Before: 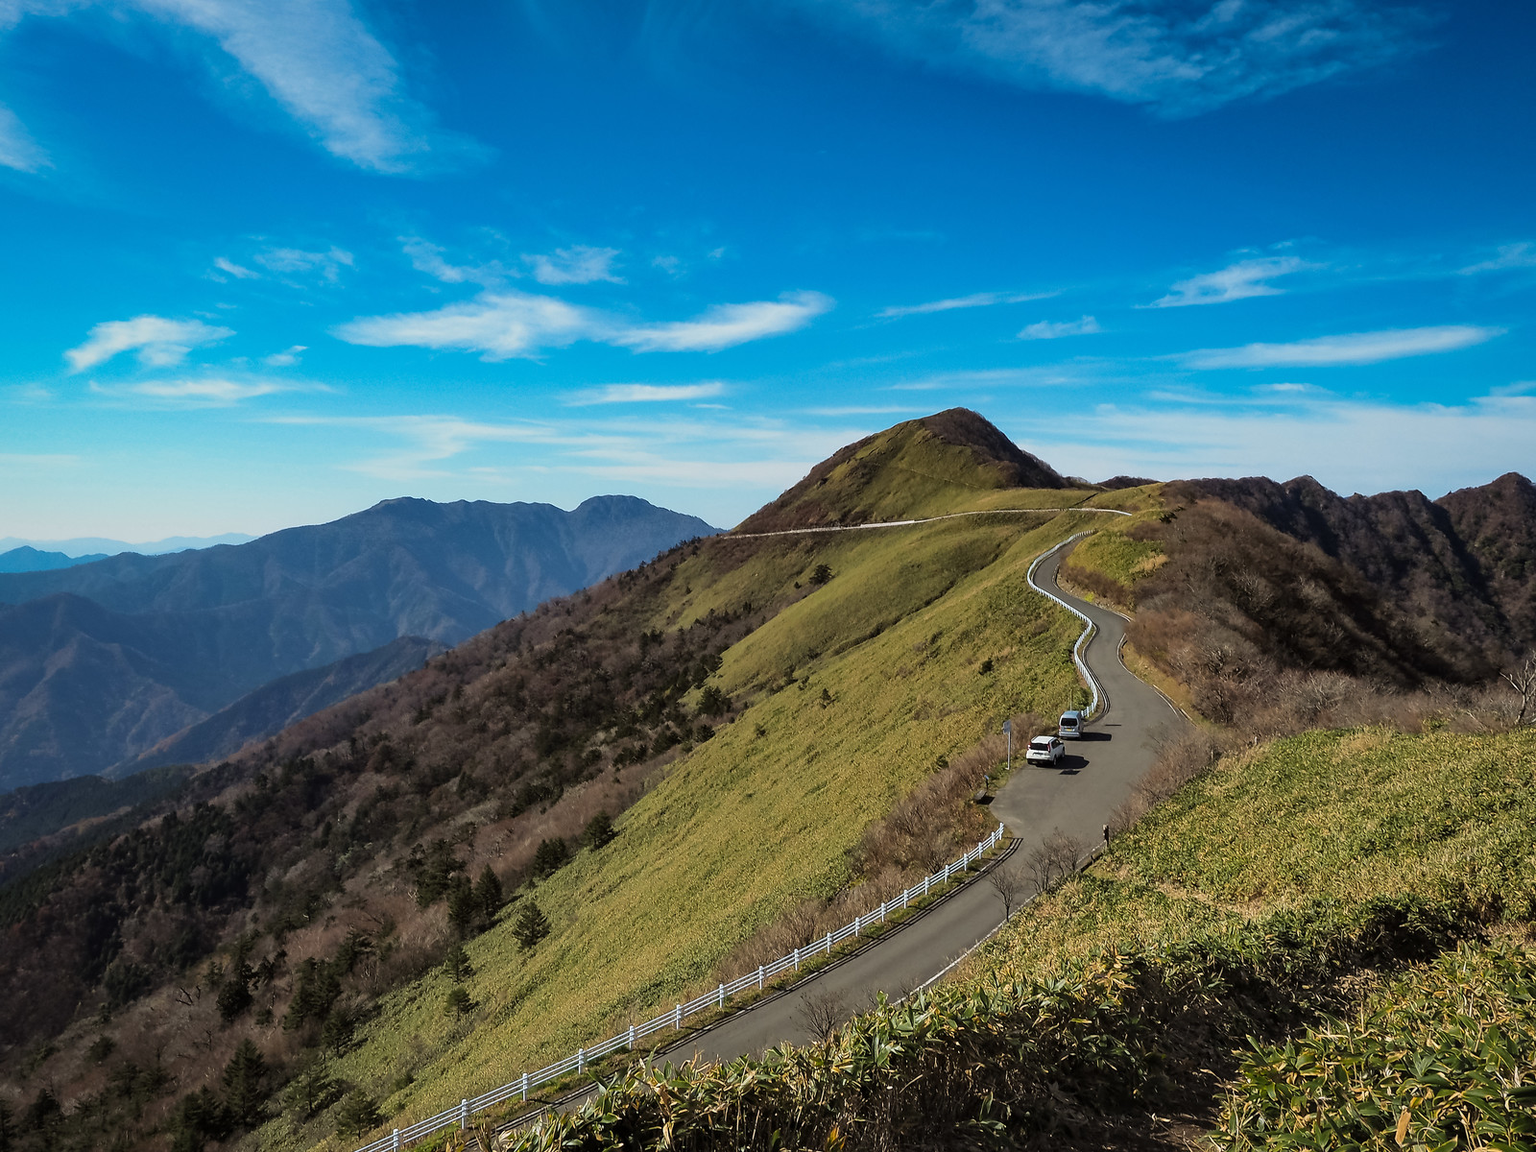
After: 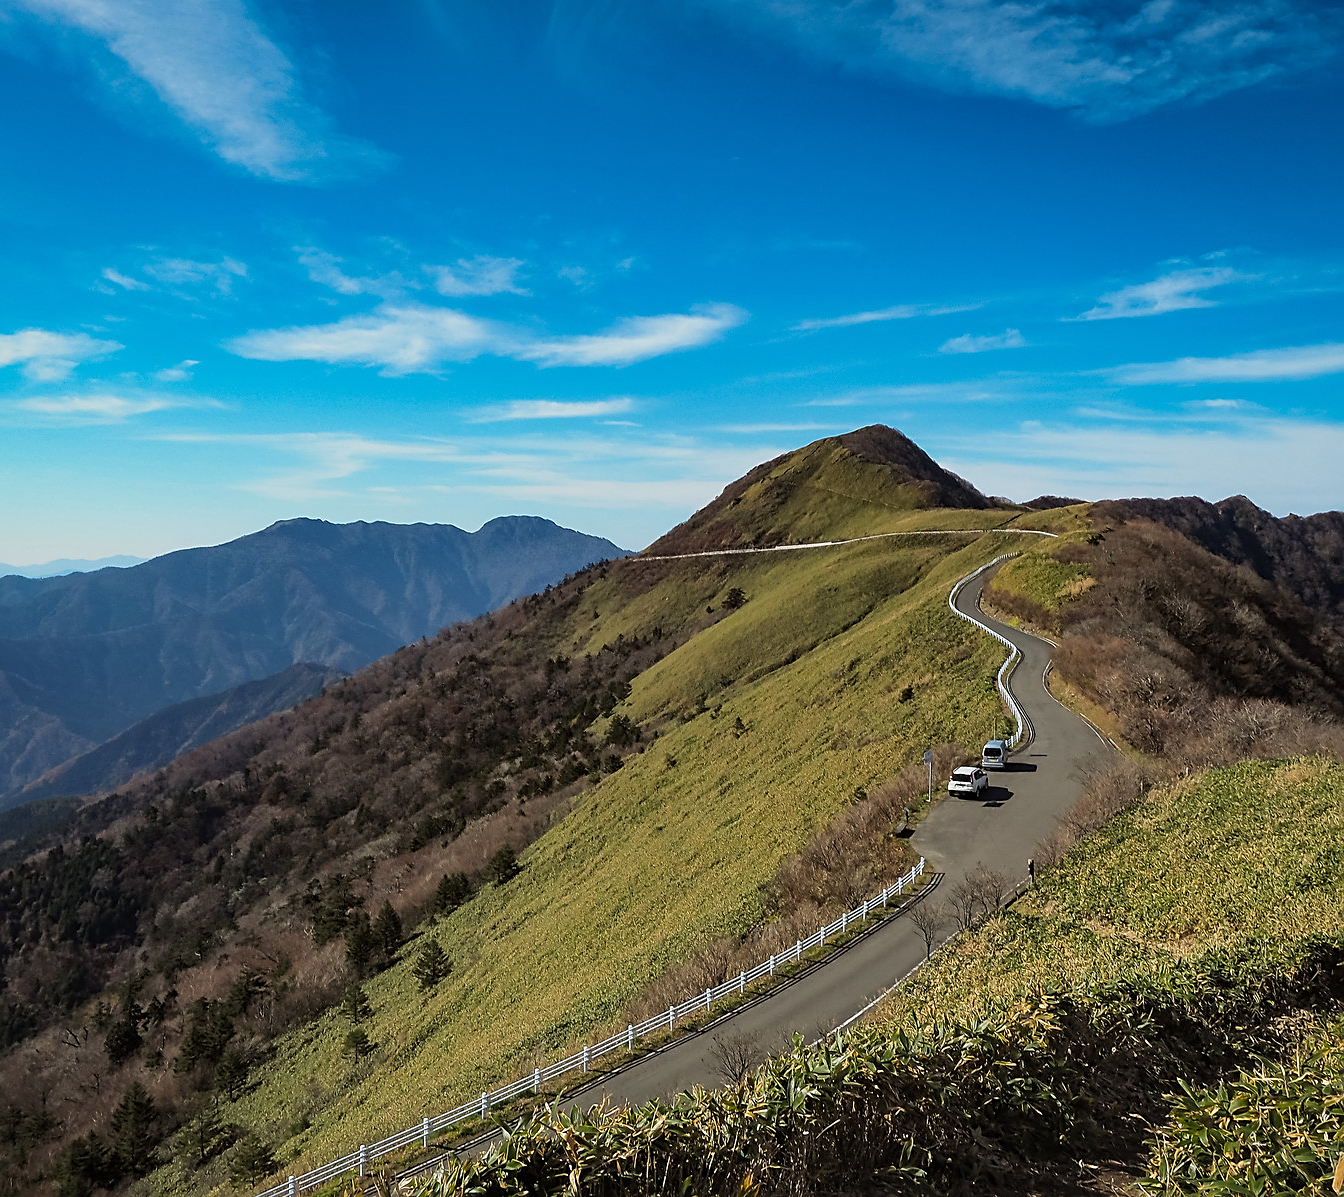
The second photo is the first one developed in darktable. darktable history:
sharpen: on, module defaults
crop: left 7.598%, right 7.873%
